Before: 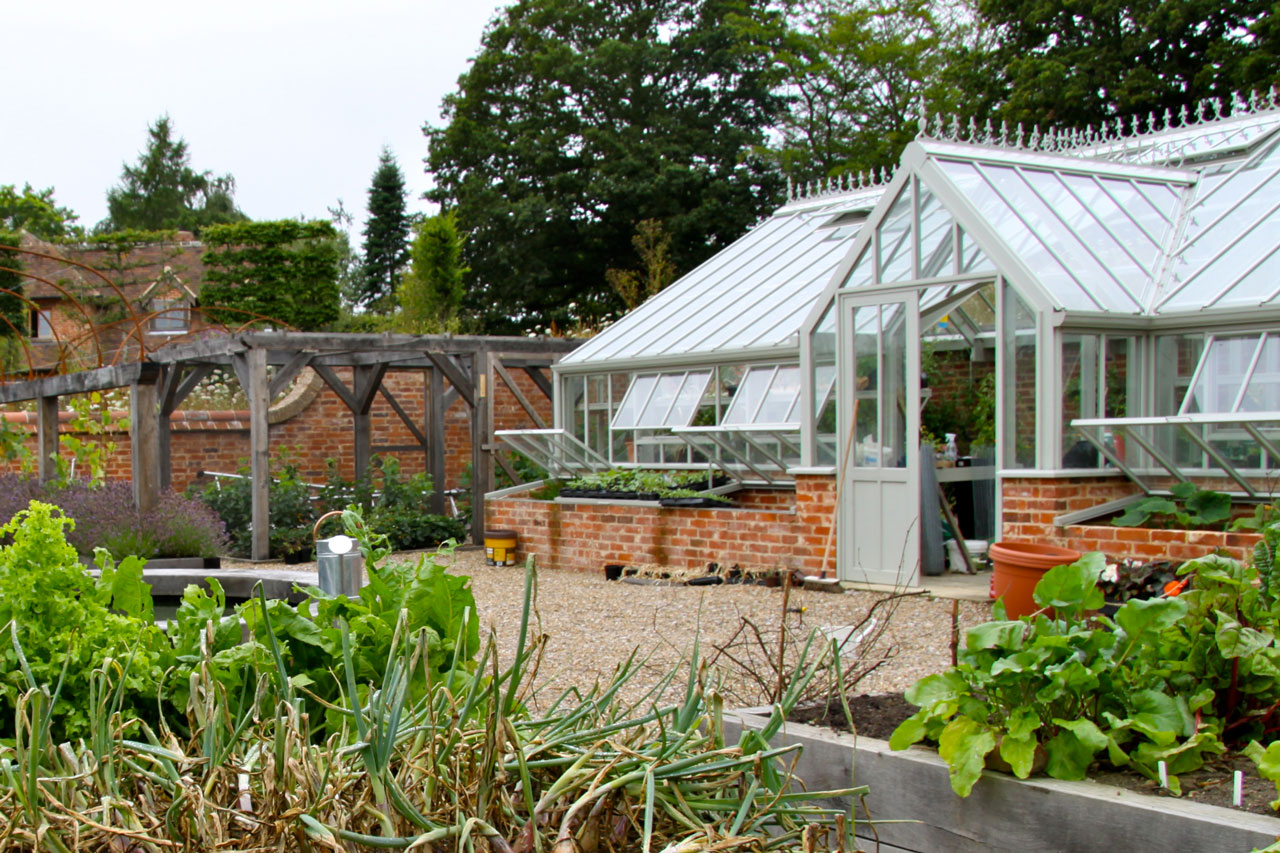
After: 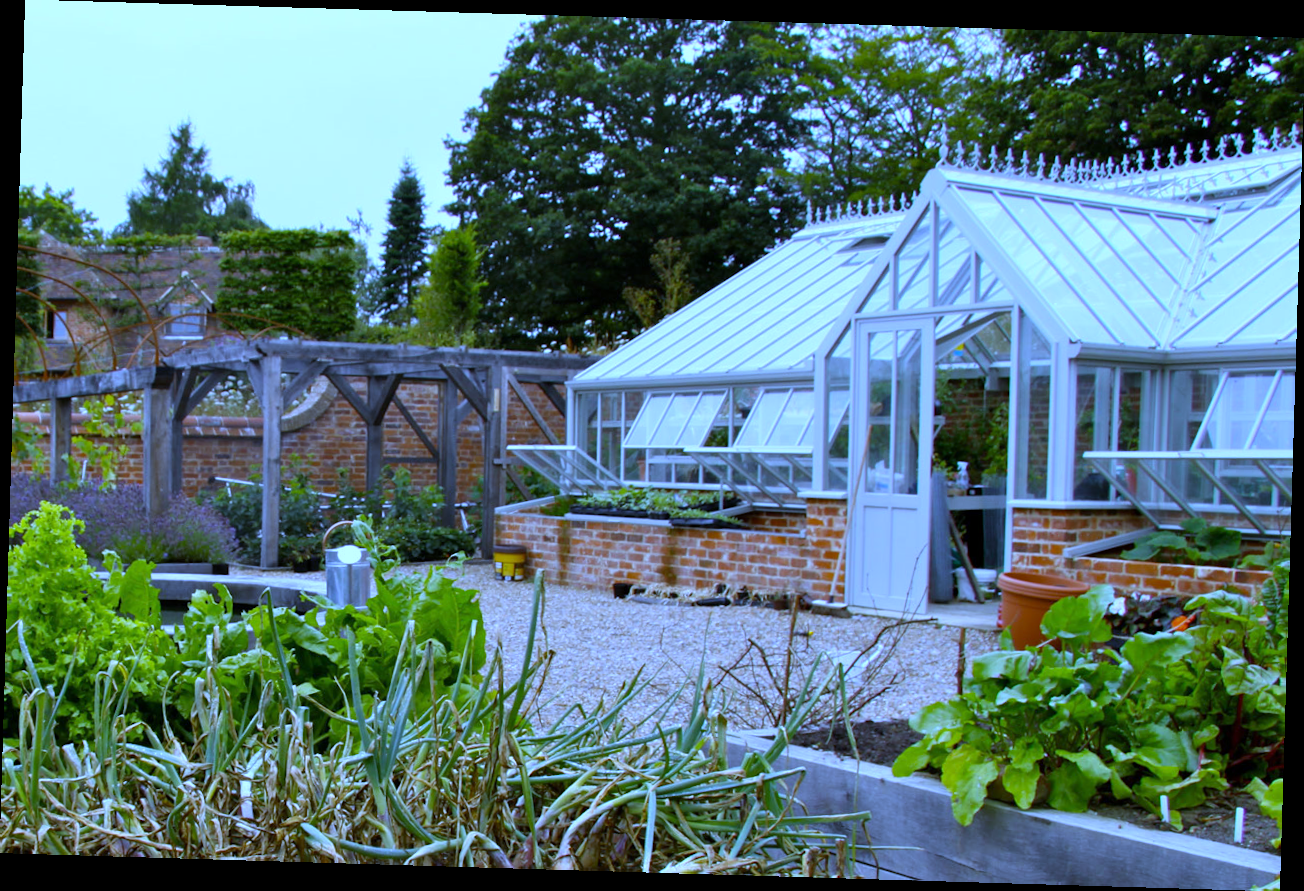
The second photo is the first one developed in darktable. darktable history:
white balance: red 0.766, blue 1.537
rotate and perspective: rotation 1.72°, automatic cropping off
